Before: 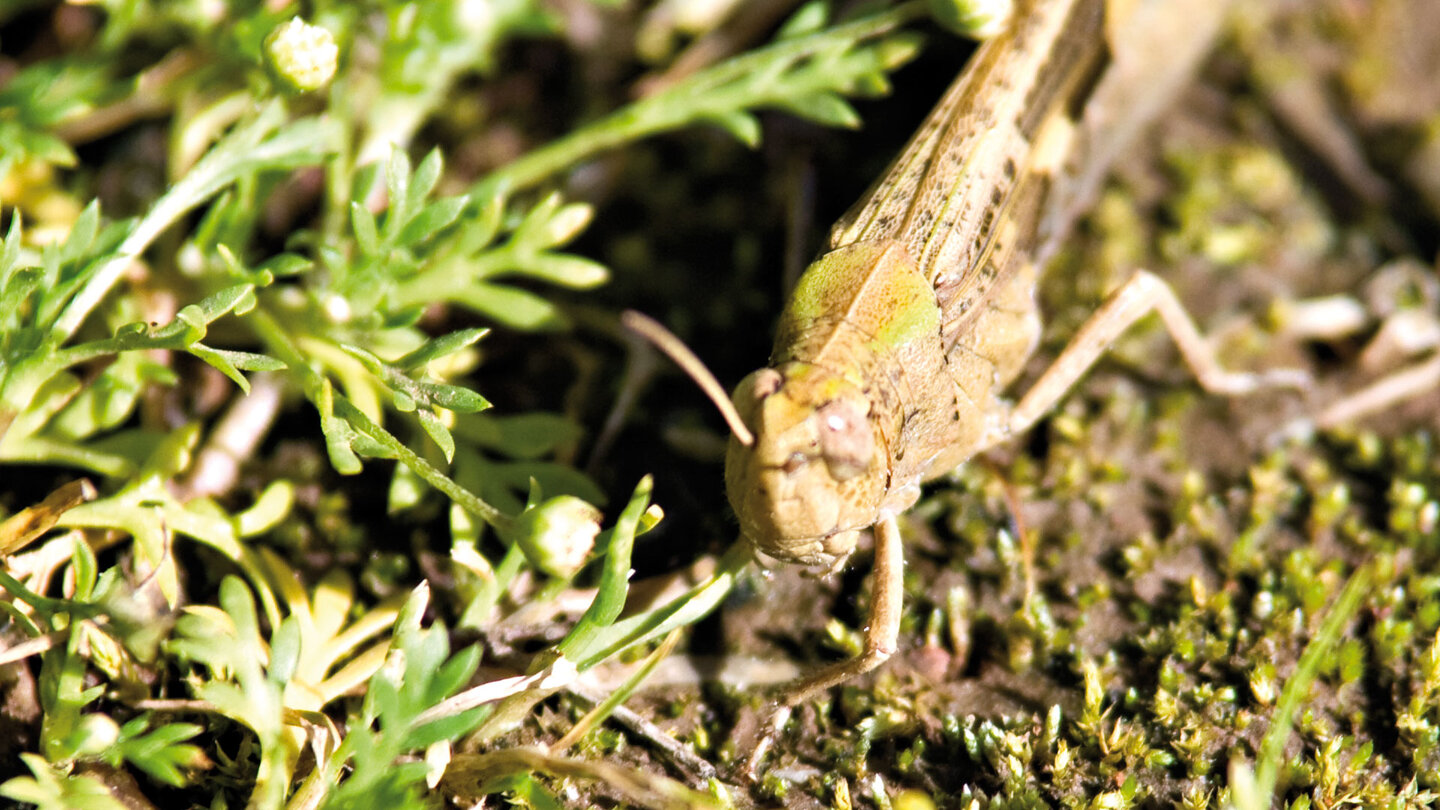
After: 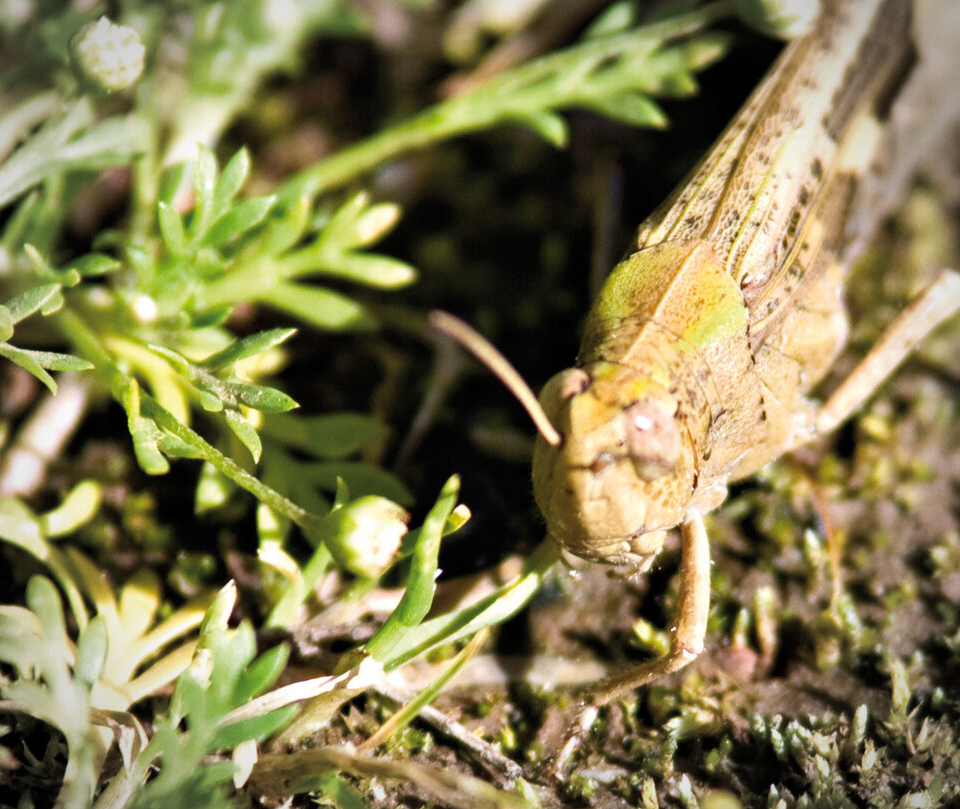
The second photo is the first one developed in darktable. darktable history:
crop and rotate: left 13.448%, right 19.882%
vignetting: automatic ratio true
